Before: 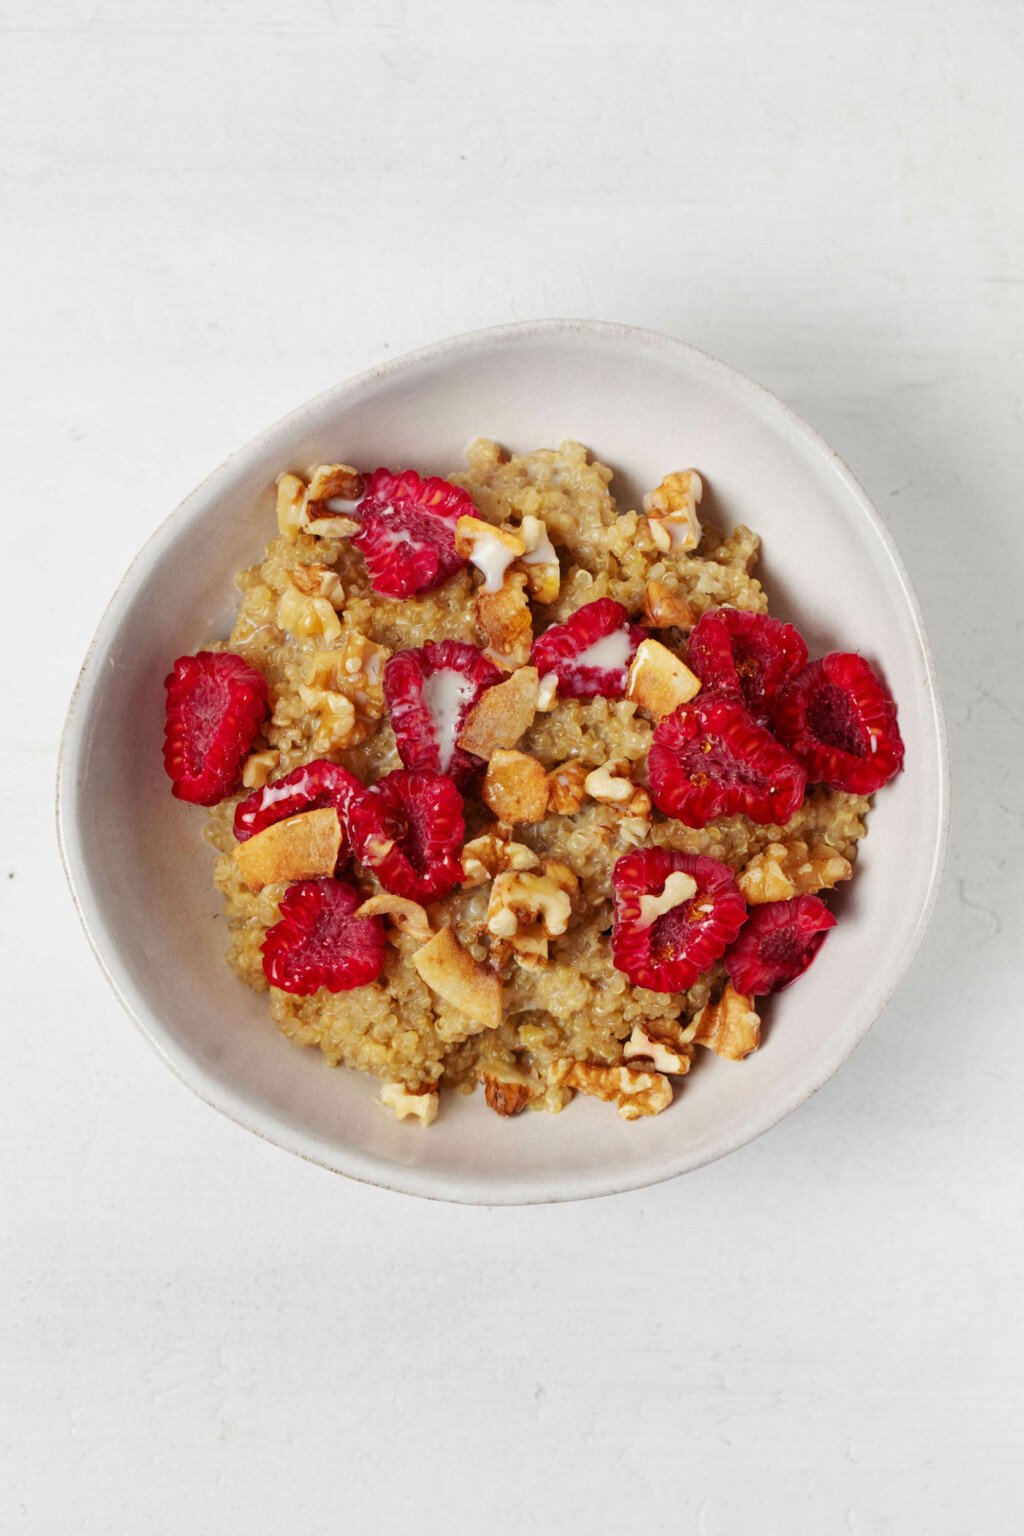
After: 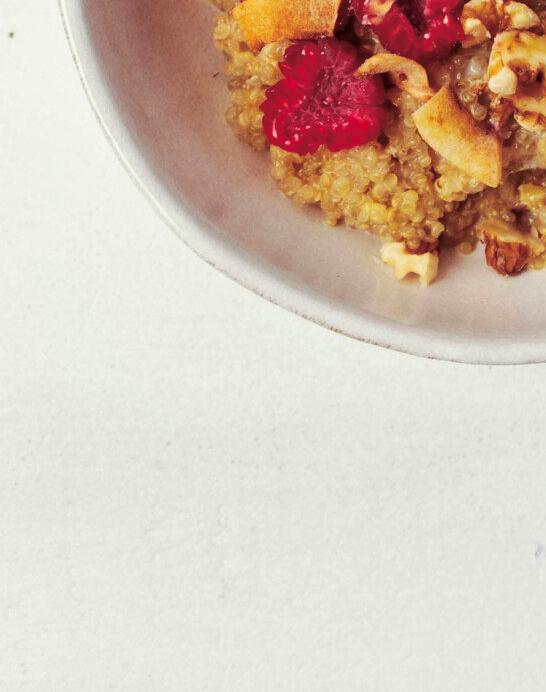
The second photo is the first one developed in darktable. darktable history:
split-toning: shadows › hue 360°
contrast brightness saturation: contrast 0.08, saturation 0.2
crop and rotate: top 54.778%, right 46.61%, bottom 0.159%
local contrast: mode bilateral grid, contrast 100, coarseness 100, detail 108%, midtone range 0.2
